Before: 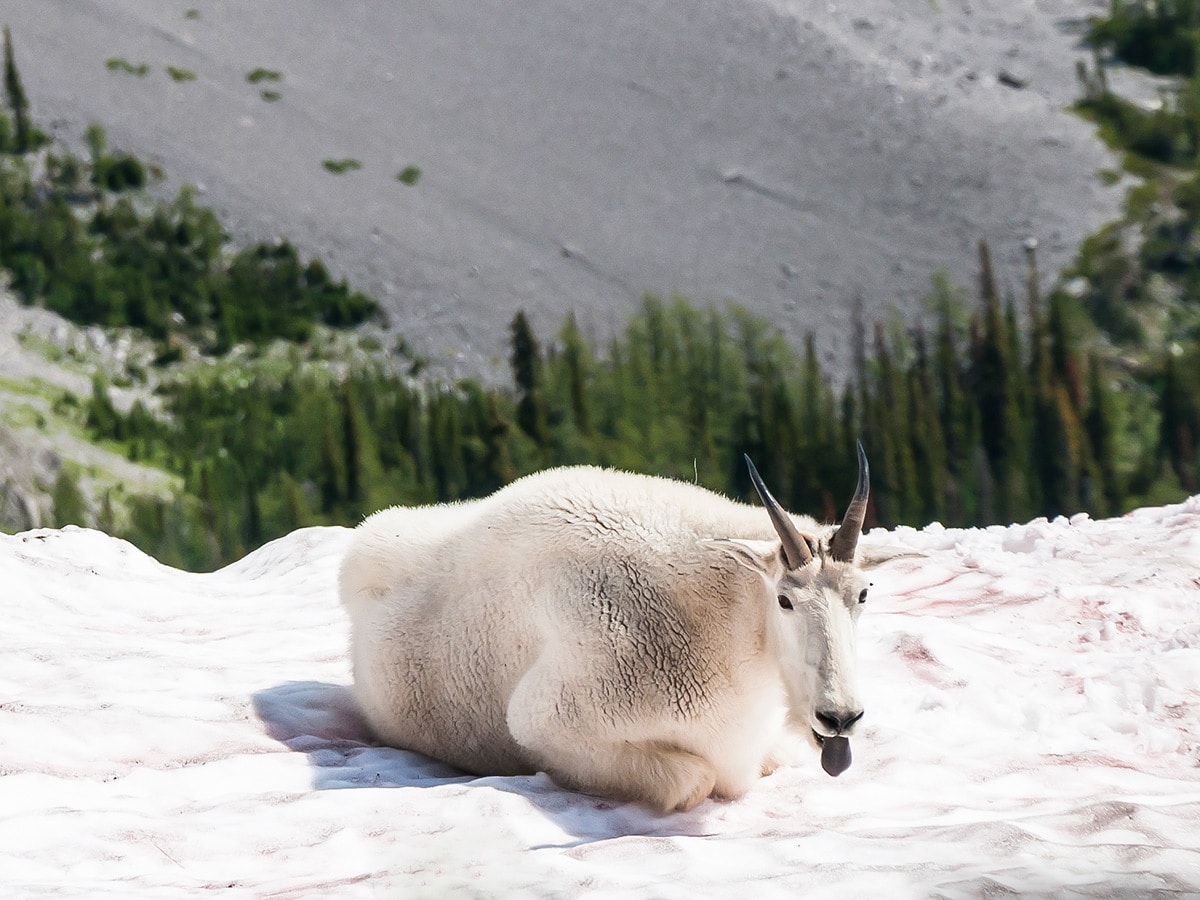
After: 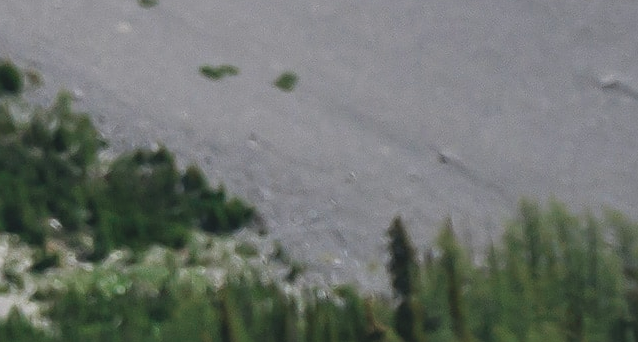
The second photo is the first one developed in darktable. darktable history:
color zones: curves: ch0 [(0, 0.5) (0.125, 0.4) (0.25, 0.5) (0.375, 0.4) (0.5, 0.4) (0.625, 0.35) (0.75, 0.35) (0.875, 0.5)]; ch1 [(0, 0.35) (0.125, 0.45) (0.25, 0.35) (0.375, 0.35) (0.5, 0.35) (0.625, 0.35) (0.75, 0.45) (0.875, 0.35)]; ch2 [(0, 0.6) (0.125, 0.5) (0.25, 0.5) (0.375, 0.6) (0.5, 0.6) (0.625, 0.5) (0.75, 0.5) (0.875, 0.5)]
contrast brightness saturation: contrast -0.176, saturation 0.19
sharpen: amount 0.498
crop: left 10.329%, top 10.507%, right 36.44%, bottom 51.383%
